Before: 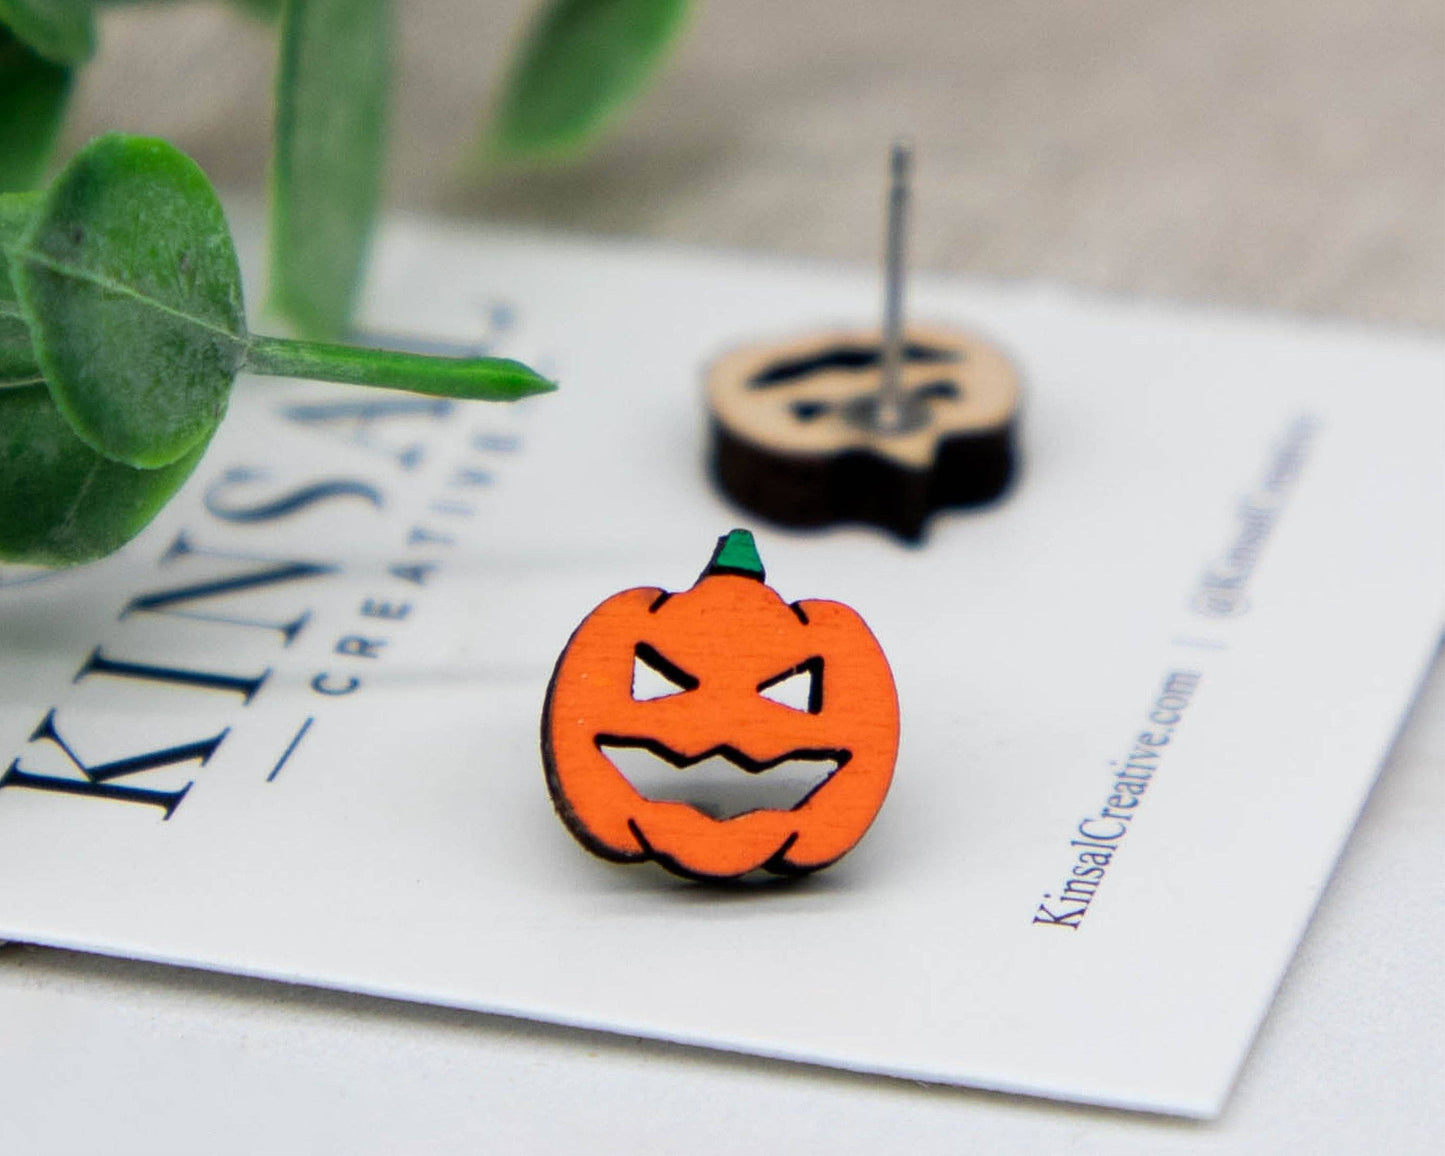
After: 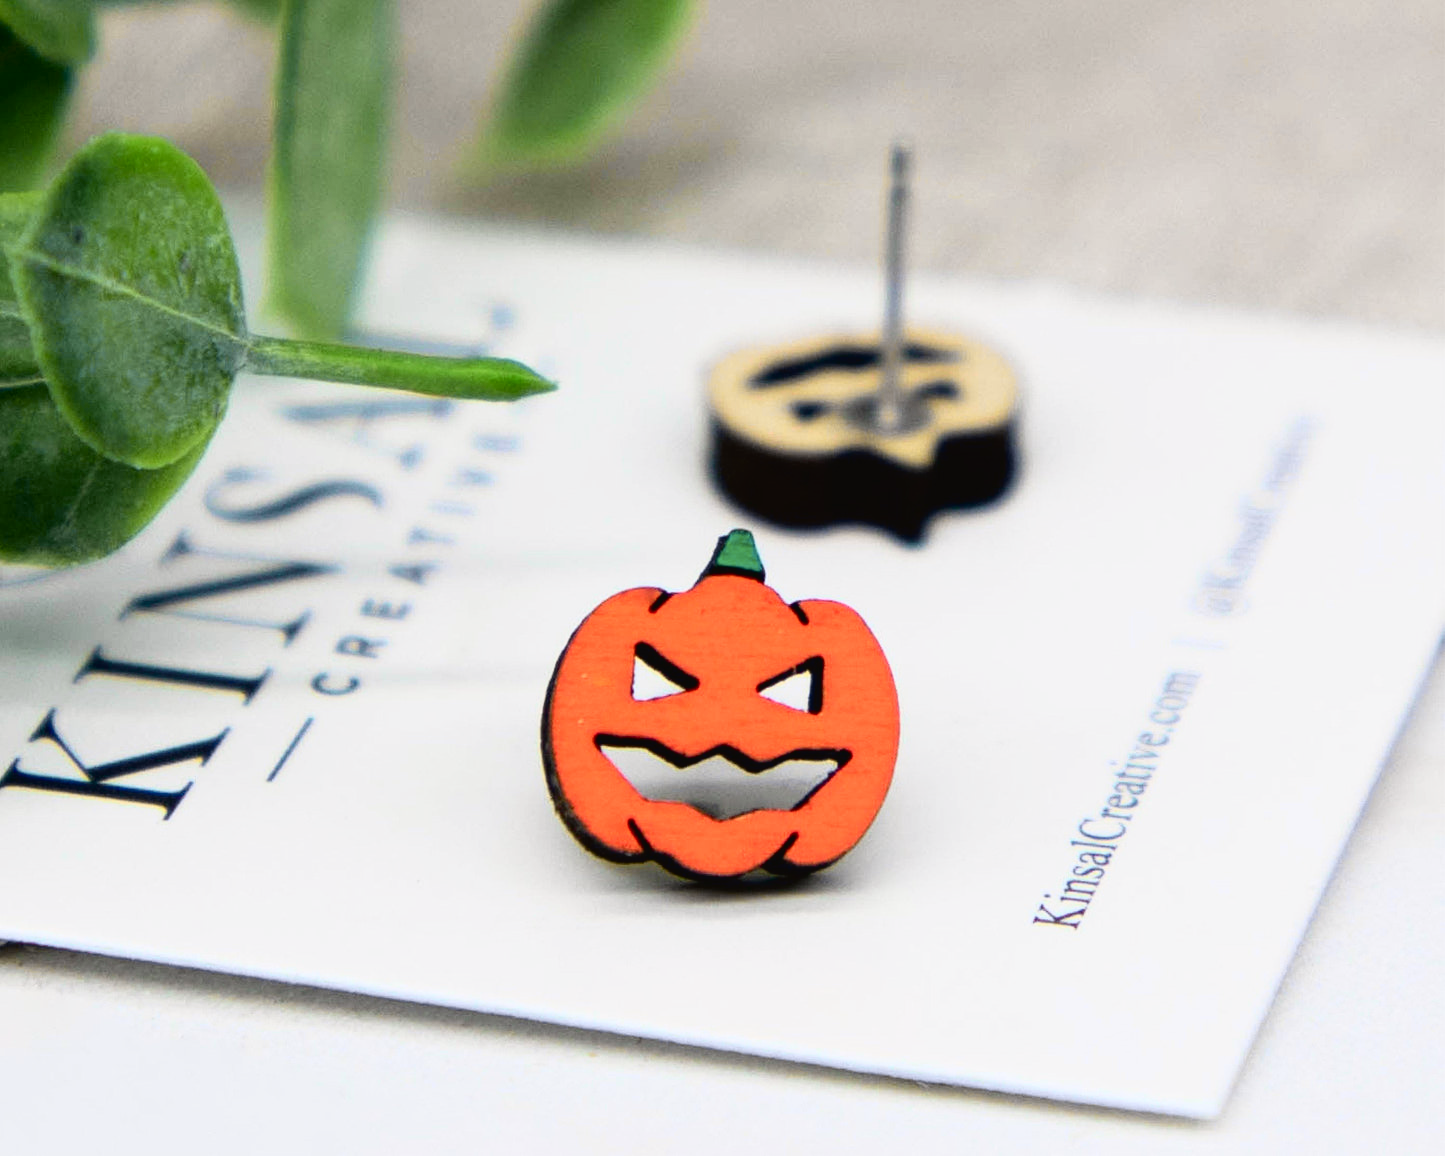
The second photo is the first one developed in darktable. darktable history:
tone curve: curves: ch0 [(0, 0.024) (0.049, 0.038) (0.176, 0.162) (0.311, 0.337) (0.416, 0.471) (0.565, 0.658) (0.817, 0.911) (1, 1)]; ch1 [(0, 0) (0.339, 0.358) (0.445, 0.439) (0.476, 0.47) (0.504, 0.504) (0.53, 0.511) (0.557, 0.558) (0.627, 0.664) (0.728, 0.786) (1, 1)]; ch2 [(0, 0) (0.327, 0.324) (0.417, 0.44) (0.46, 0.453) (0.502, 0.504) (0.526, 0.52) (0.549, 0.561) (0.619, 0.657) (0.76, 0.765) (1, 1)], color space Lab, independent channels, preserve colors none
